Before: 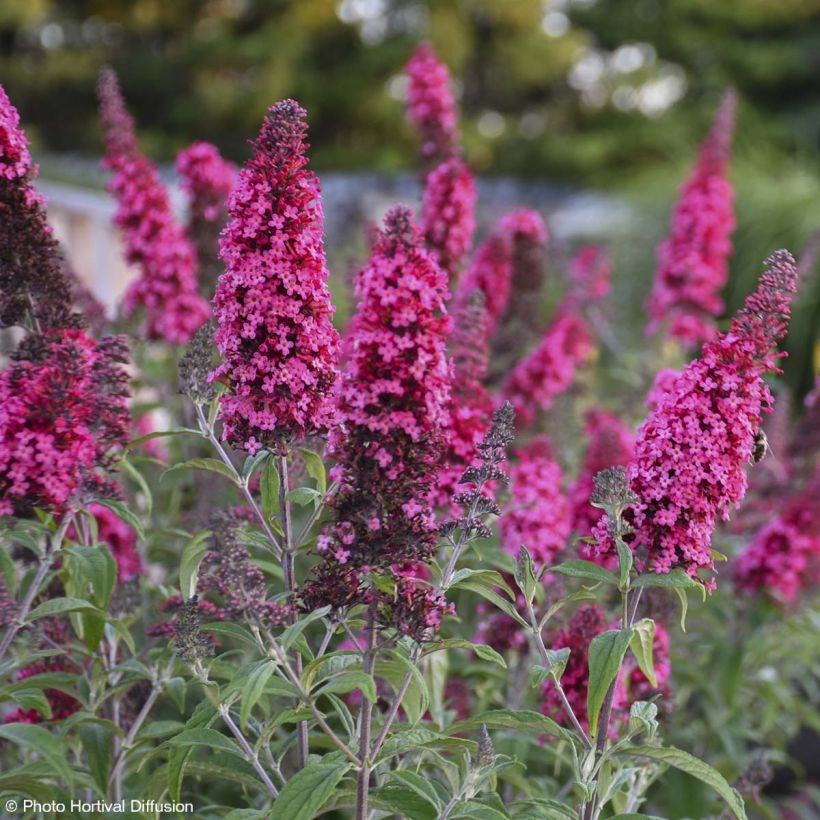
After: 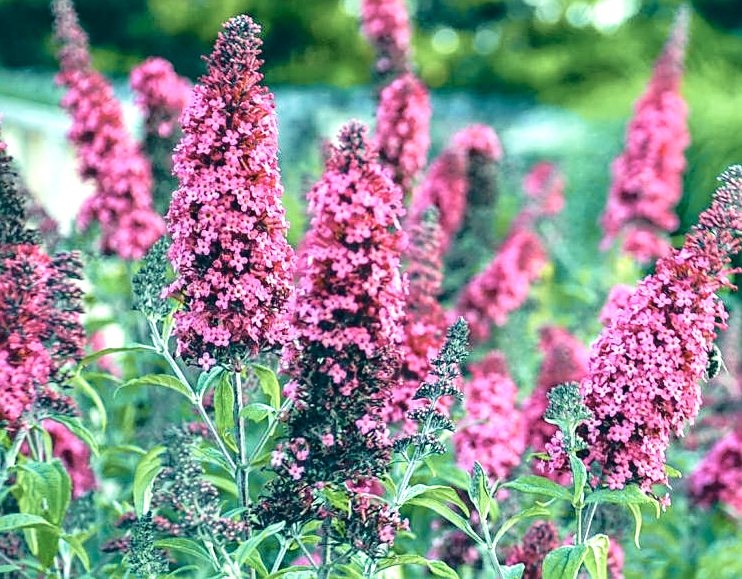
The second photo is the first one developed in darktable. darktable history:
crop: left 5.692%, top 10.356%, right 3.815%, bottom 19.028%
exposure: black level correction 0, exposure 1.102 EV, compensate exposure bias true, compensate highlight preservation false
local contrast: on, module defaults
color correction: highlights a* -20, highlights b* 9.79, shadows a* -20.62, shadows b* -11.1
tone curve: curves: ch0 [(0, 0) (0.081, 0.044) (0.185, 0.13) (0.283, 0.238) (0.416, 0.449) (0.495, 0.524) (0.686, 0.743) (0.826, 0.865) (0.978, 0.988)]; ch1 [(0, 0) (0.147, 0.166) (0.321, 0.362) (0.371, 0.402) (0.423, 0.442) (0.479, 0.472) (0.505, 0.497) (0.521, 0.506) (0.551, 0.537) (0.586, 0.574) (0.625, 0.618) (0.68, 0.681) (1, 1)]; ch2 [(0, 0) (0.346, 0.362) (0.404, 0.427) (0.502, 0.495) (0.531, 0.513) (0.547, 0.533) (0.582, 0.596) (0.629, 0.631) (0.717, 0.678) (1, 1)], color space Lab, independent channels, preserve colors none
velvia: on, module defaults
sharpen: on, module defaults
